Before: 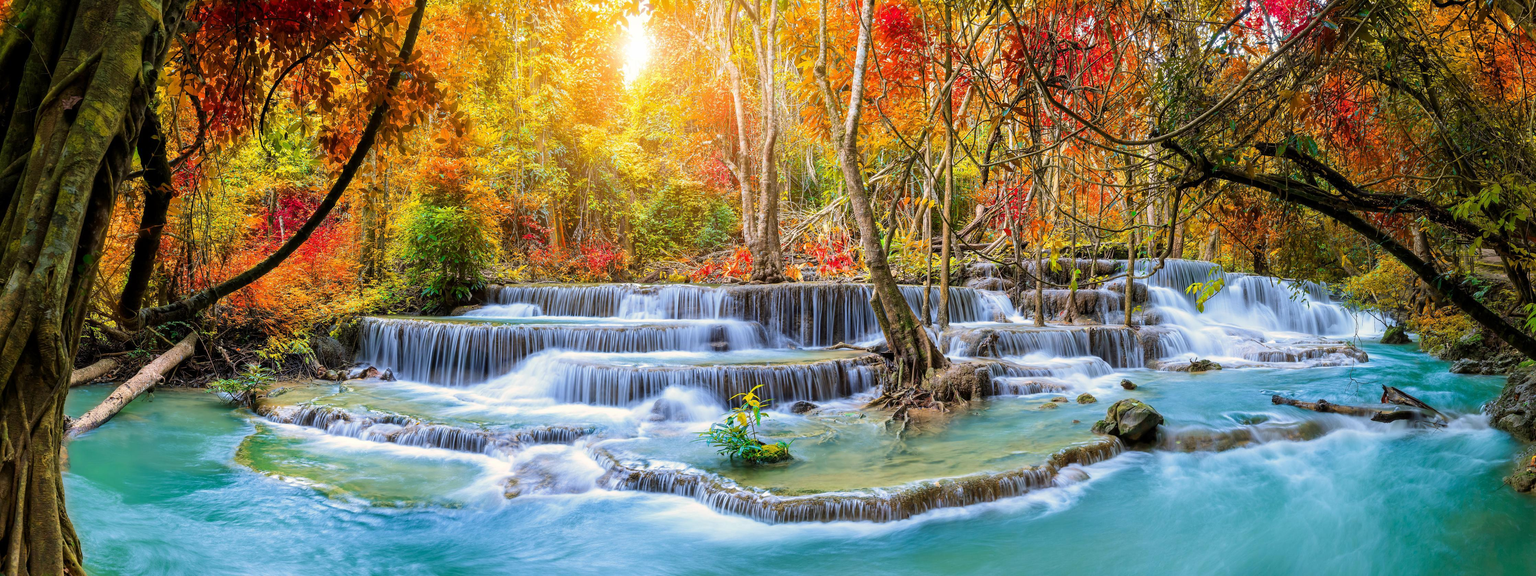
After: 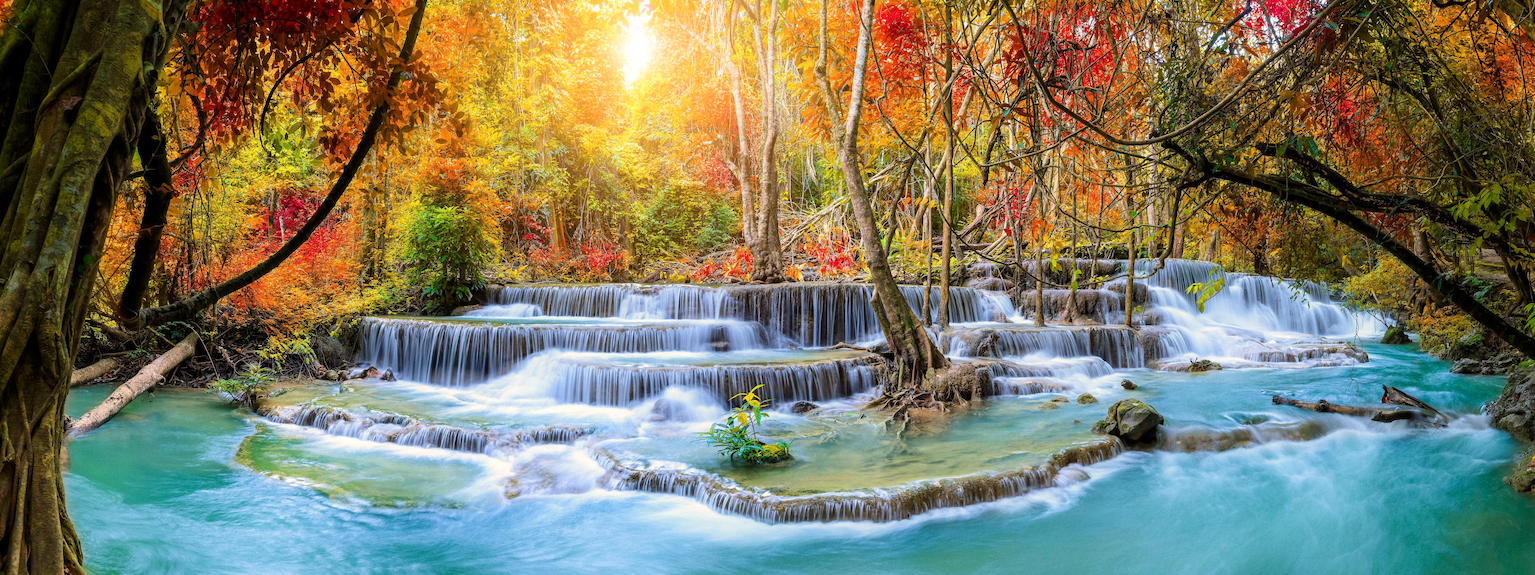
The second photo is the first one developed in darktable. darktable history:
shadows and highlights: shadows -24.28, highlights 49.77, soften with gaussian
grain: coarseness 0.47 ISO
